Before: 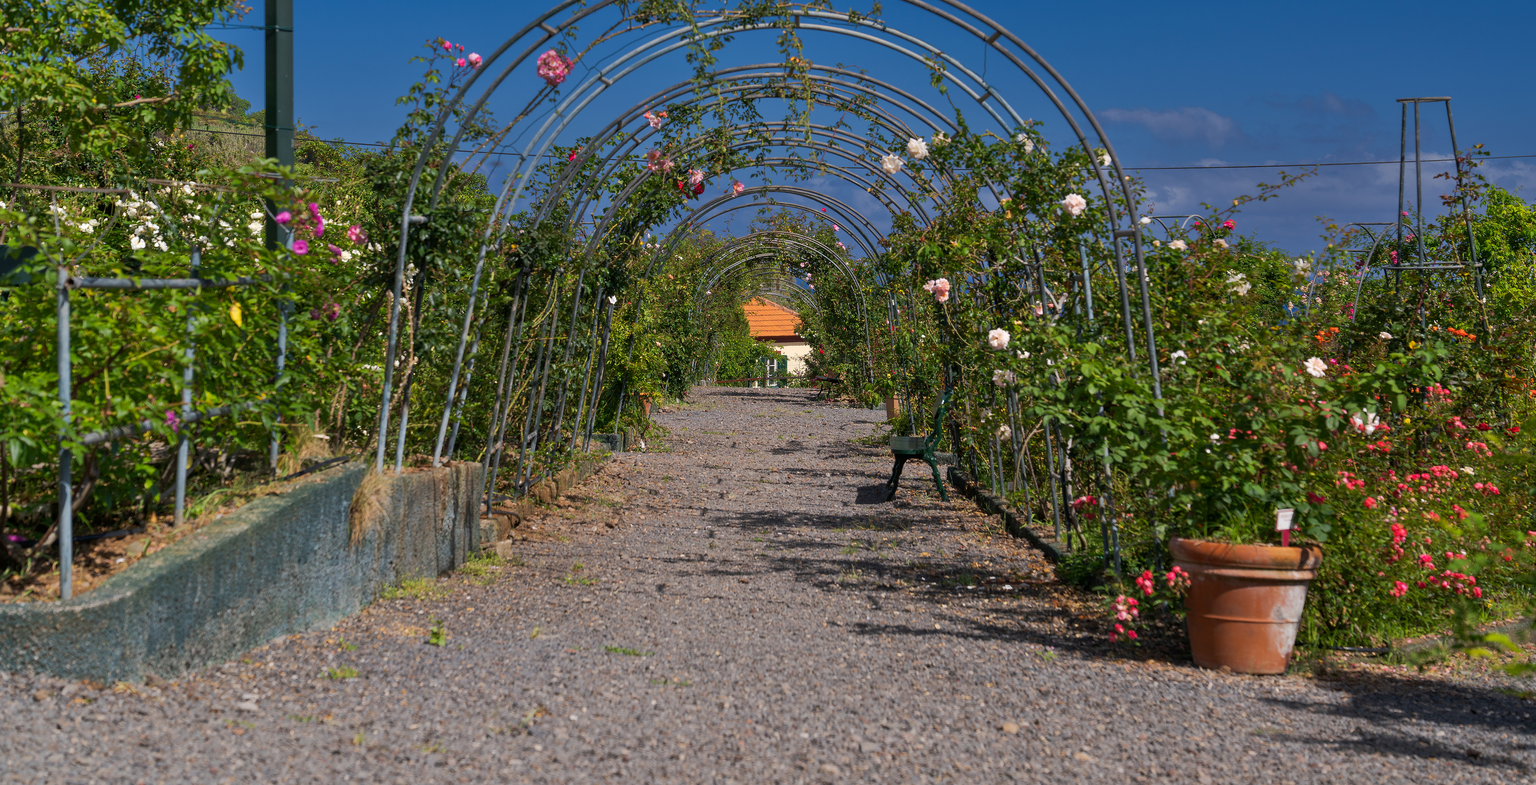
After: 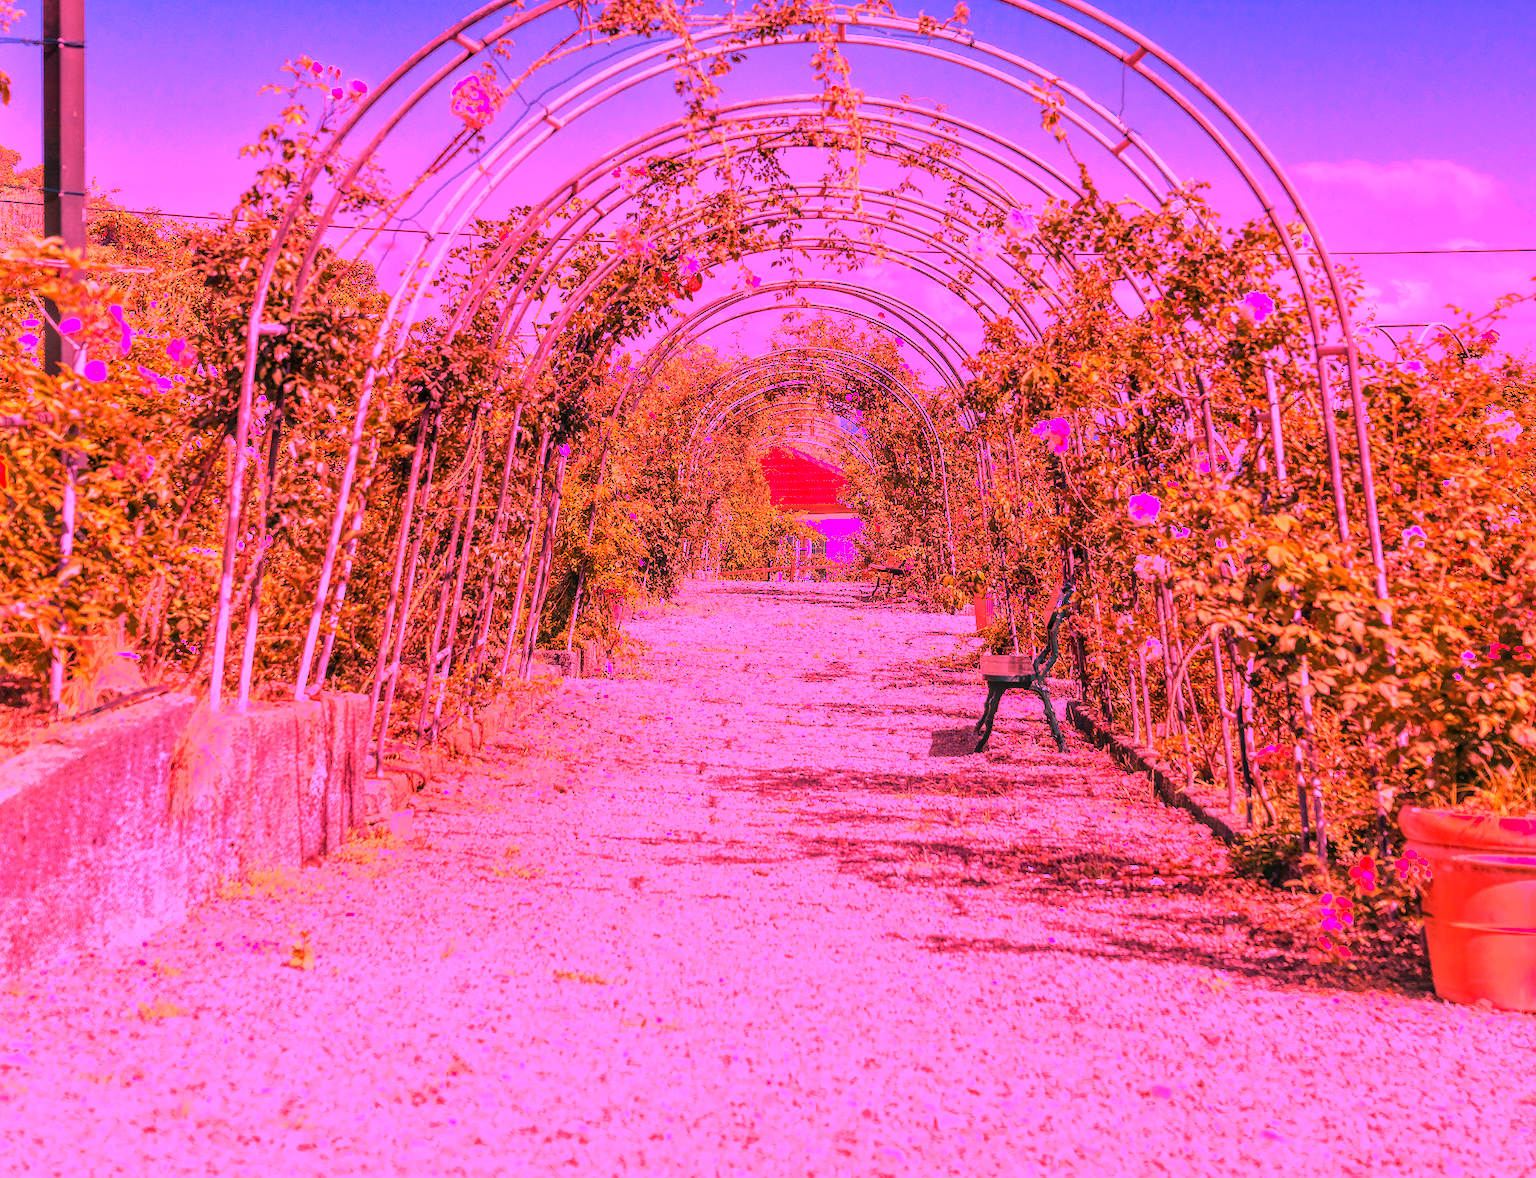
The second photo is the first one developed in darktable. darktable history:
local contrast: detail 130%
white balance: red 4.26, blue 1.802
crop: left 15.419%, right 17.914%
